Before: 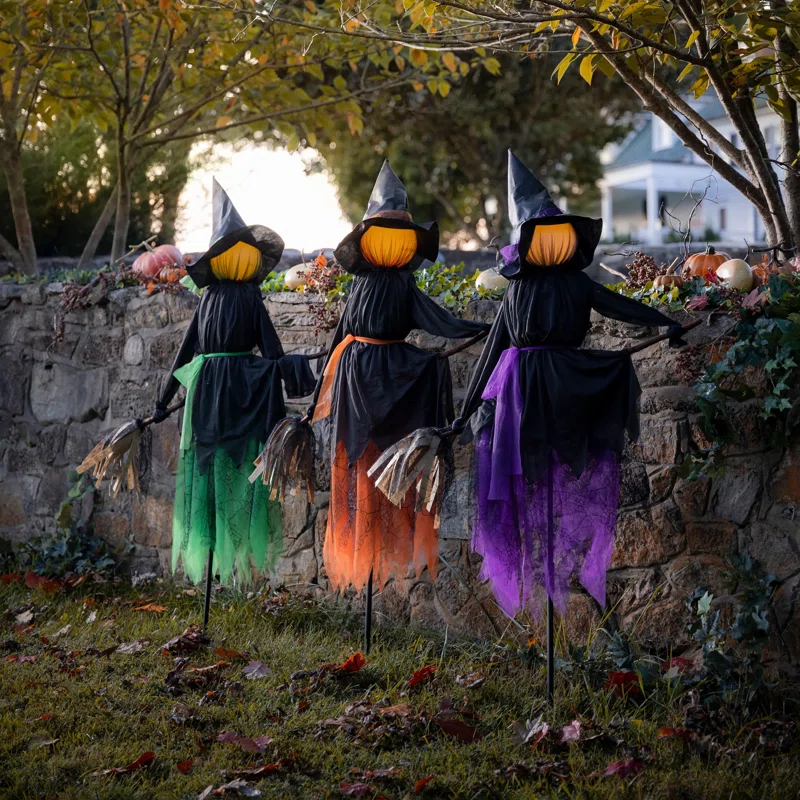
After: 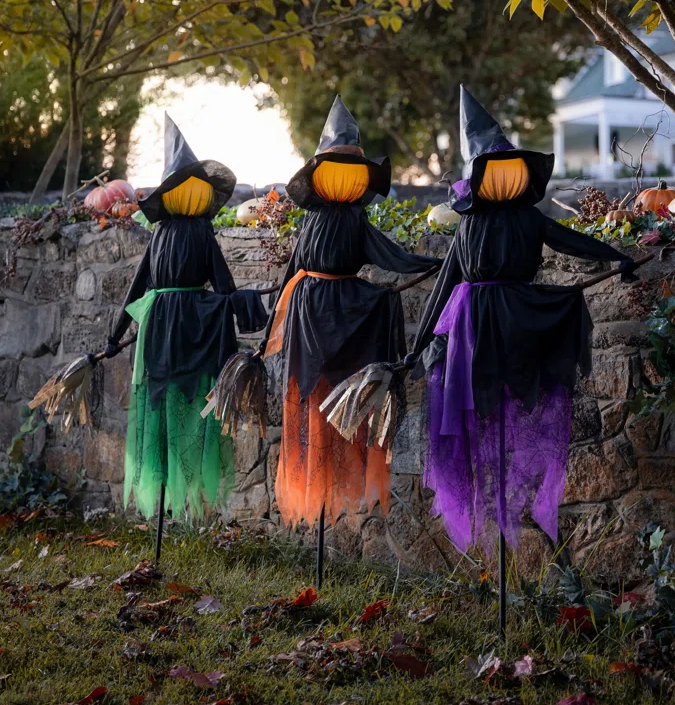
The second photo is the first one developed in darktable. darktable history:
crop: left 6.099%, top 8.231%, right 9.526%, bottom 3.625%
